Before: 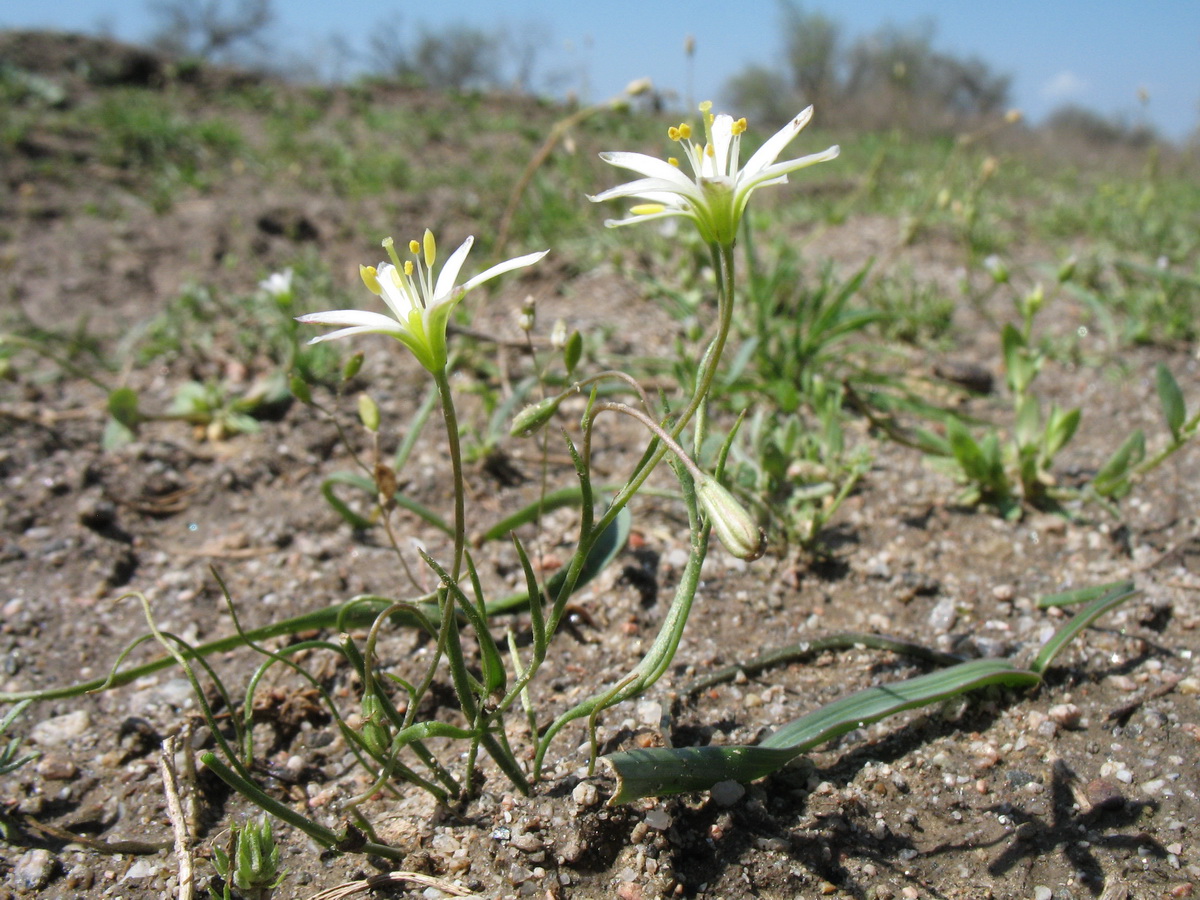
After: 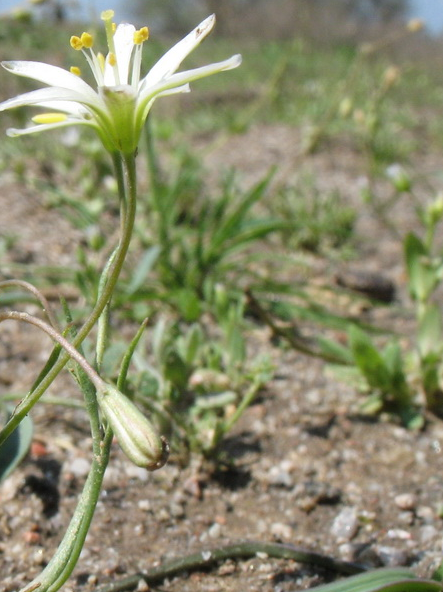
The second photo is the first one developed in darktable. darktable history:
crop and rotate: left 49.885%, top 10.135%, right 13.158%, bottom 23.996%
